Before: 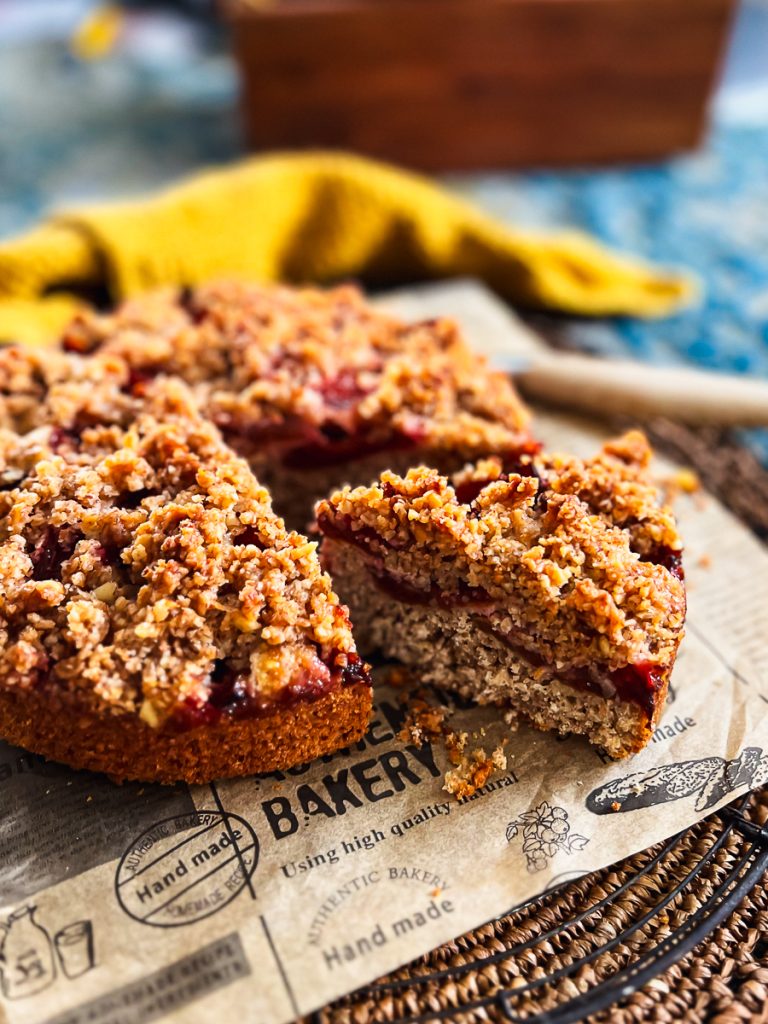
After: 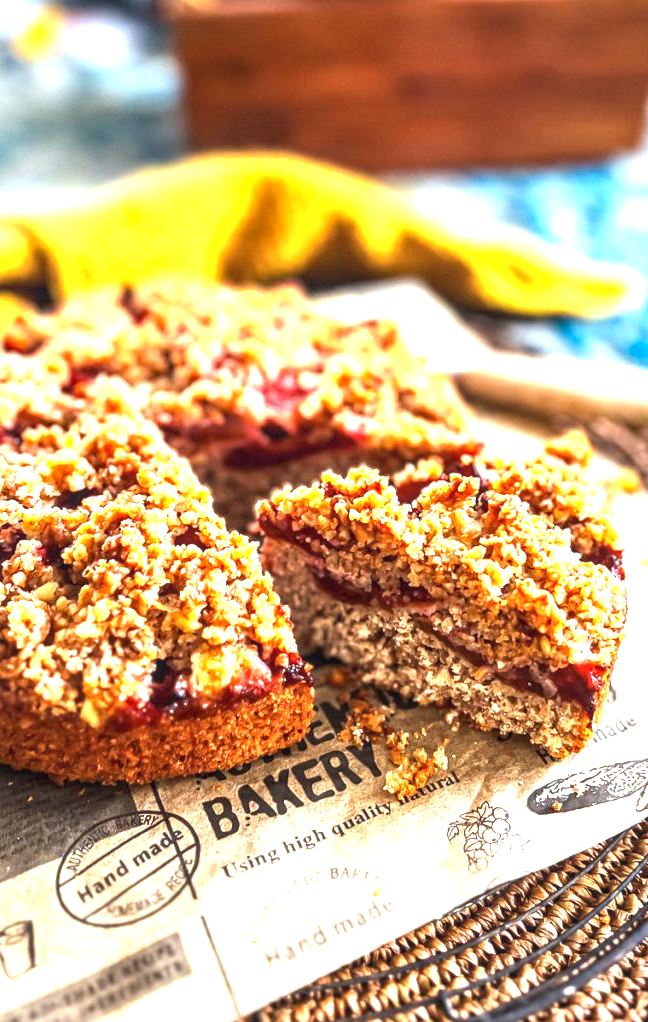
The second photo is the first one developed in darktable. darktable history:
exposure: black level correction 0, exposure 1.472 EV, compensate highlight preservation false
local contrast: on, module defaults
crop: left 7.707%, right 7.8%
tone equalizer: on, module defaults
